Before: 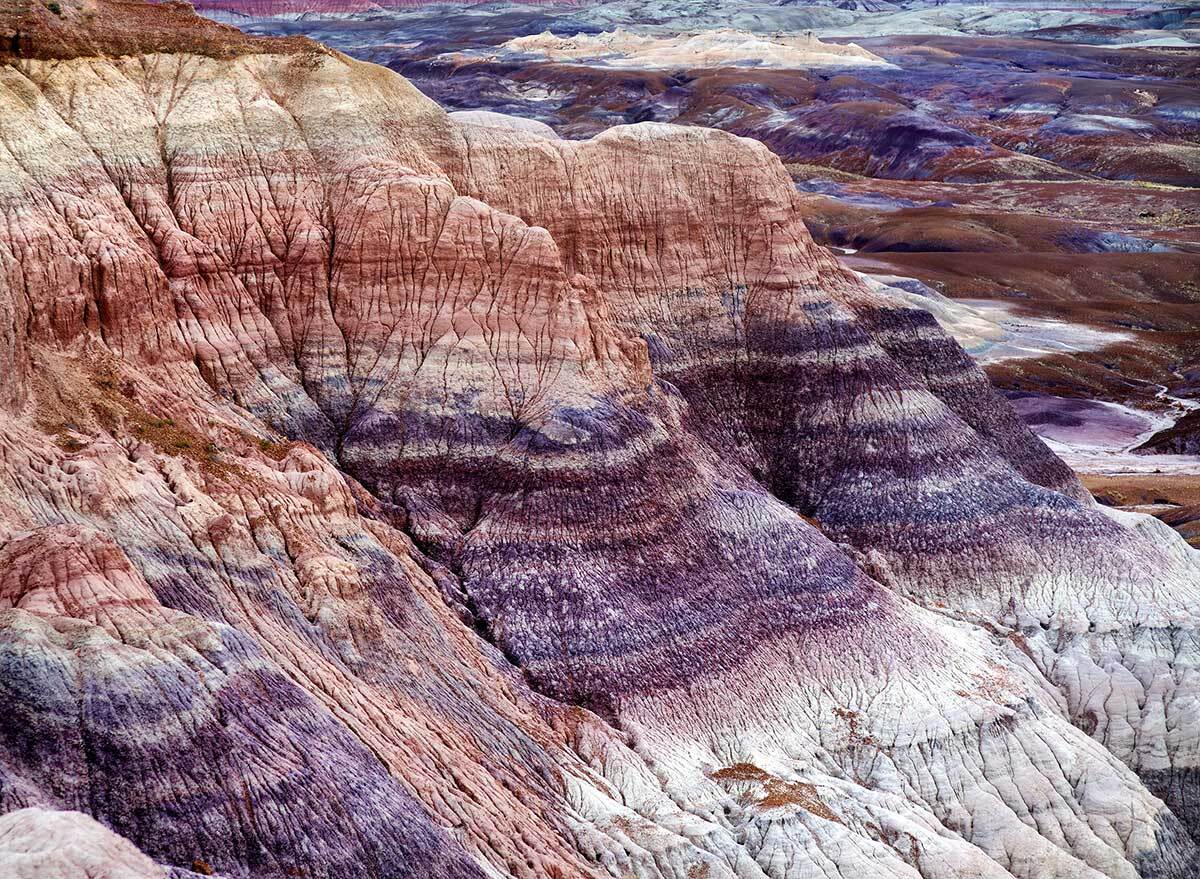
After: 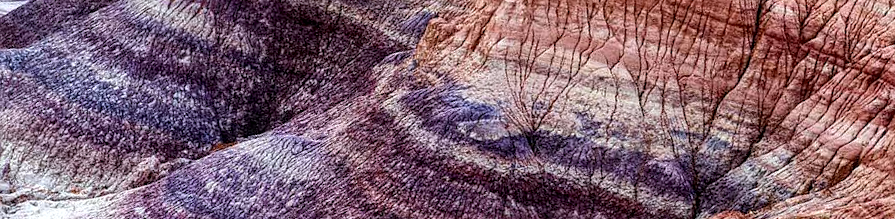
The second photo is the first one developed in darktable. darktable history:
sharpen: amount 0.2
white balance: red 0.982, blue 1.018
crop and rotate: angle 16.12°, top 30.835%, bottom 35.653%
contrast brightness saturation: saturation -0.05
color balance: output saturation 120%
local contrast: highlights 25%, detail 130%
